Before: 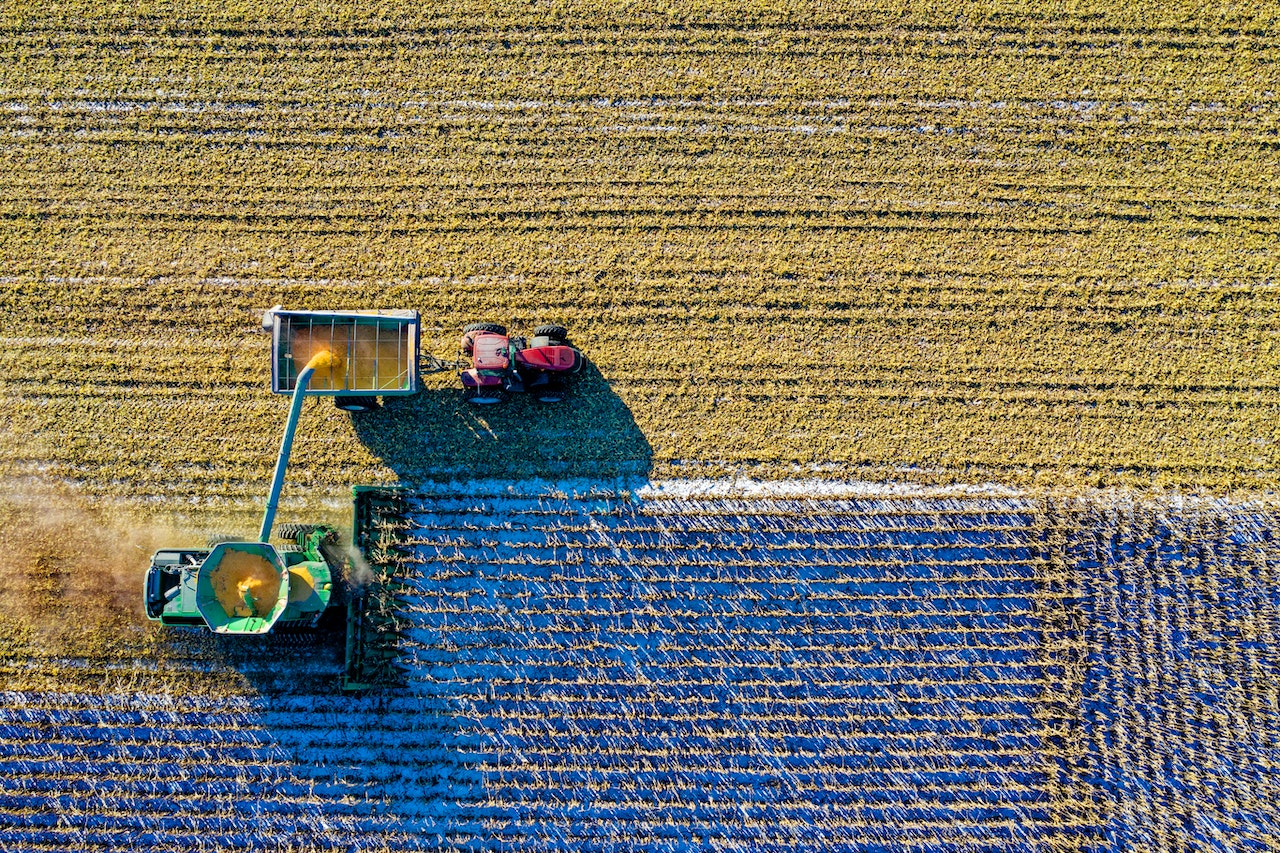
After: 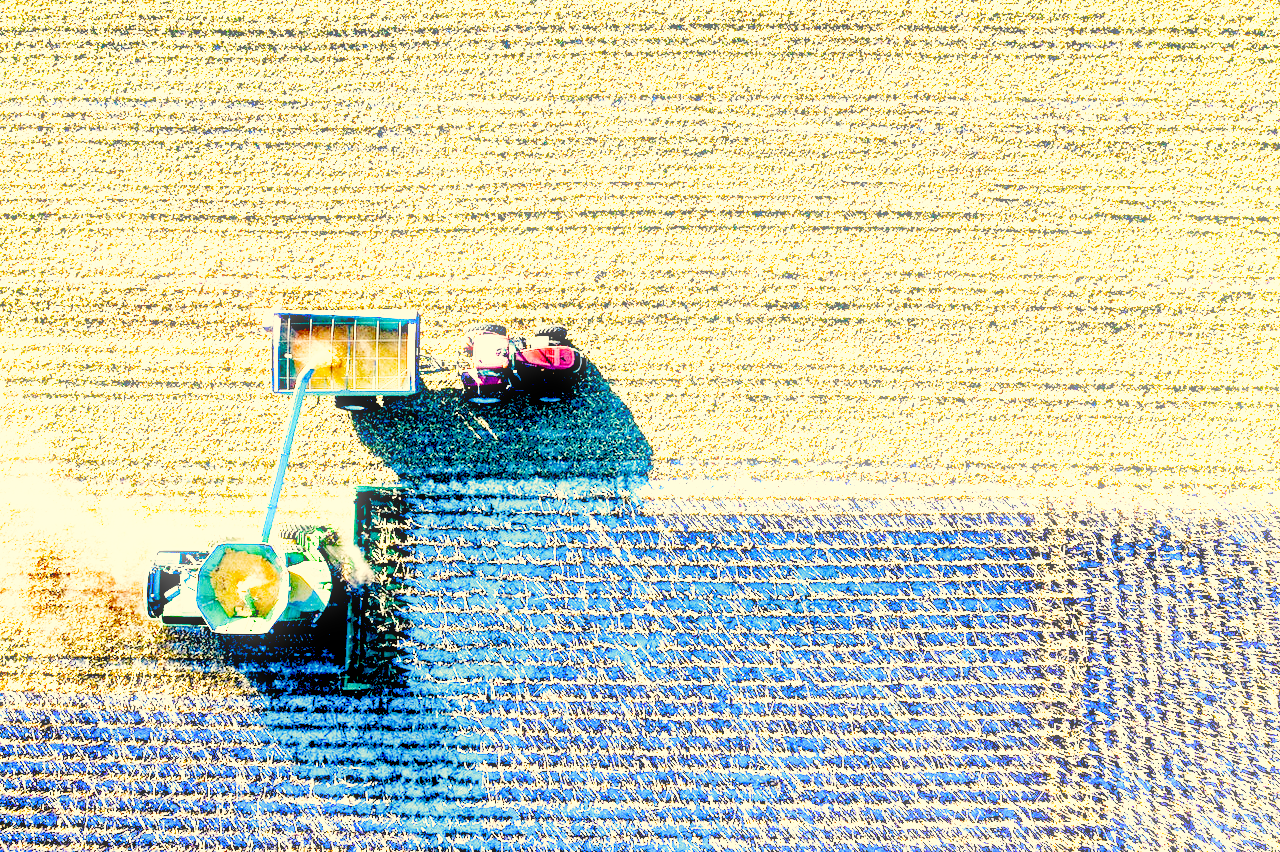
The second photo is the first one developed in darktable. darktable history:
shadows and highlights: shadows 5, soften with gaussian
contrast equalizer: y [[0.439, 0.44, 0.442, 0.457, 0.493, 0.498], [0.5 ×6], [0.5 ×6], [0 ×6], [0 ×6]], mix 0.59
filmic rgb: middle gray luminance 9.23%, black relative exposure -10.55 EV, white relative exposure 3.45 EV, threshold 6 EV, target black luminance 0%, hardness 5.98, latitude 59.69%, contrast 1.087, highlights saturation mix 5%, shadows ↔ highlights balance 29.23%, add noise in highlights 0, preserve chrominance no, color science v3 (2019), use custom middle-gray values true, iterations of high-quality reconstruction 0, contrast in highlights soft, enable highlight reconstruction true
bloom: size 3%, threshold 100%, strength 0%
crop: bottom 0.071%
exposure: black level correction 0.016, exposure 1.774 EV, compensate highlight preservation false
color correction: highlights a* 1.39, highlights b* 17.83
